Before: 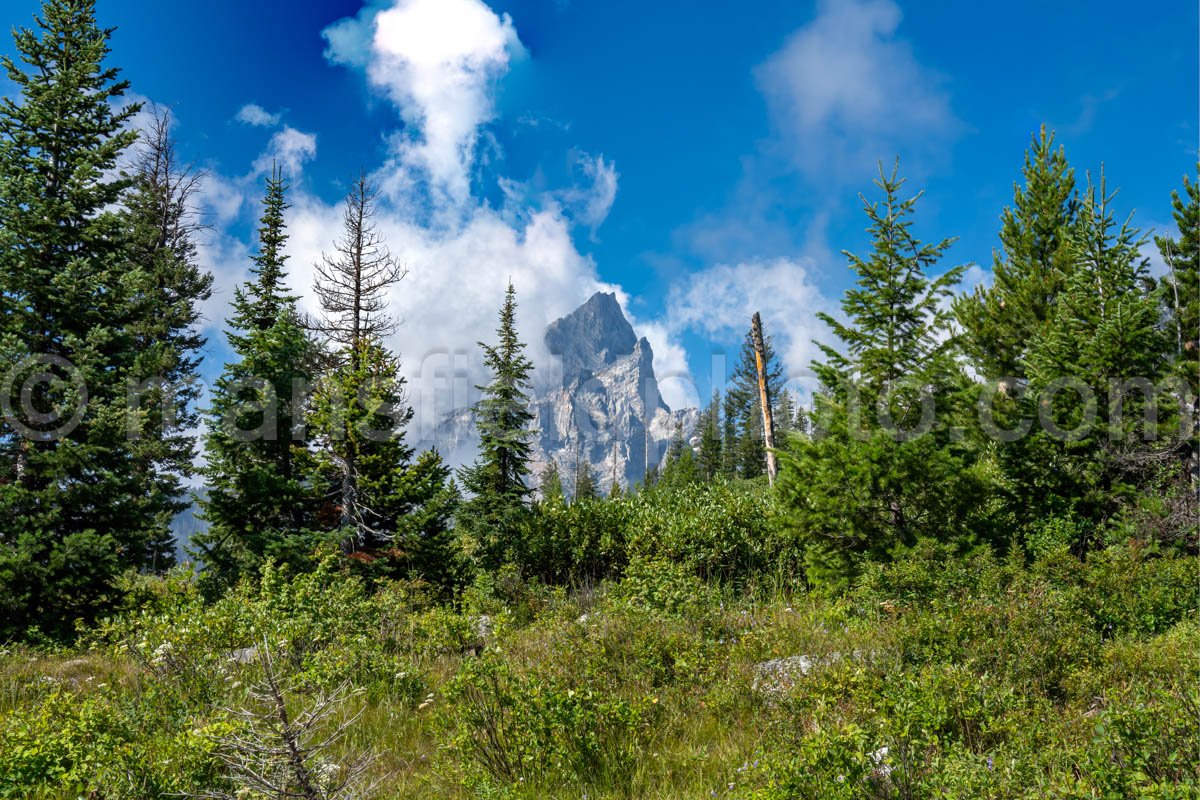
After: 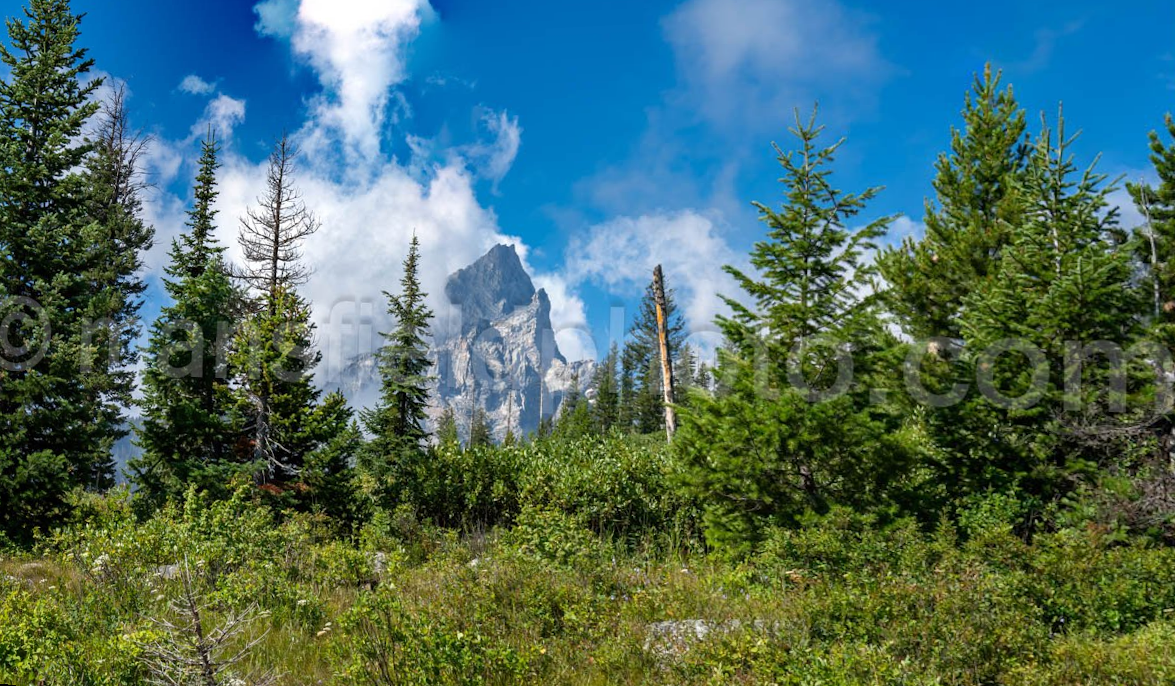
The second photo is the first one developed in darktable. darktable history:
rotate and perspective: rotation 1.69°, lens shift (vertical) -0.023, lens shift (horizontal) -0.291, crop left 0.025, crop right 0.988, crop top 0.092, crop bottom 0.842
